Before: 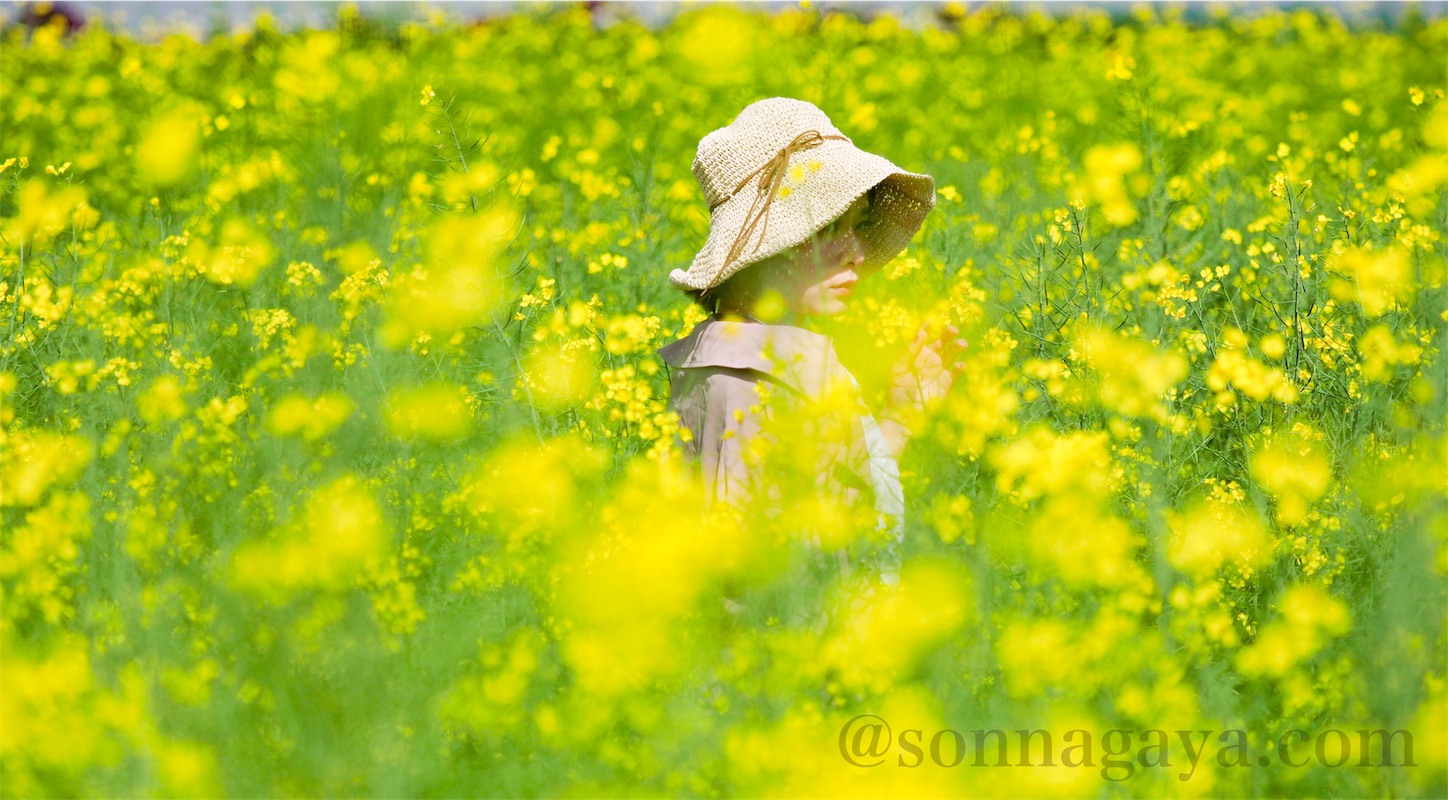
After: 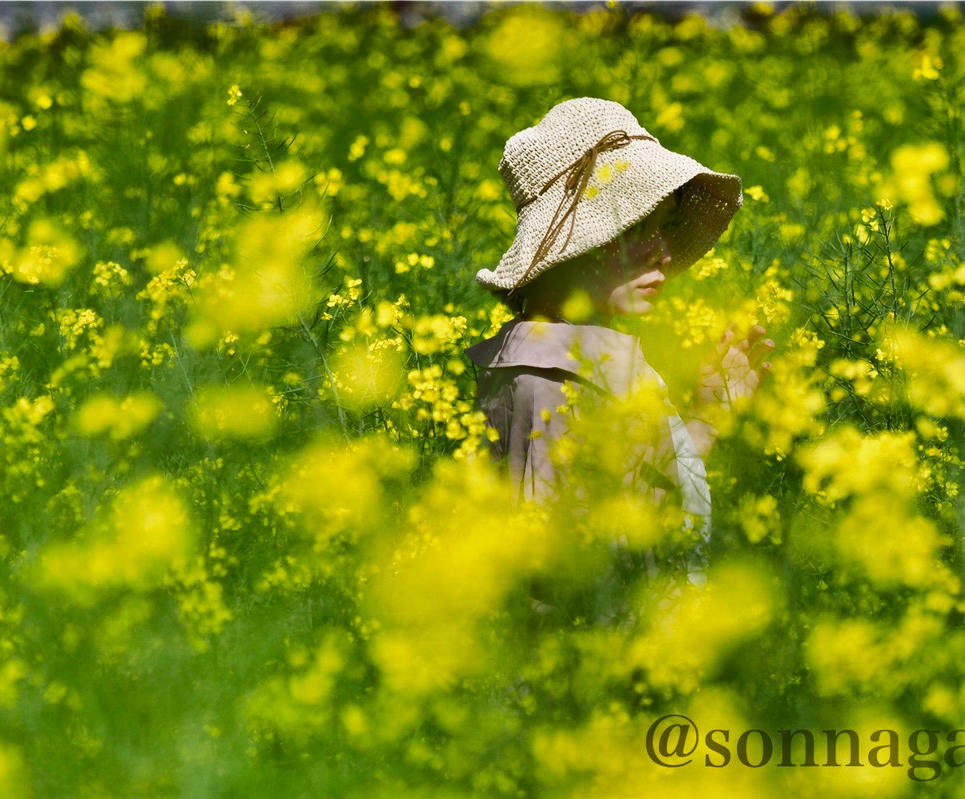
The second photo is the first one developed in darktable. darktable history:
shadows and highlights: shadows 24.61, highlights -78.5, highlights color adjustment 0.054%, soften with gaussian
crop and rotate: left 13.339%, right 20.014%
tone equalizer: smoothing diameter 24.83%, edges refinement/feathering 7.13, preserve details guided filter
